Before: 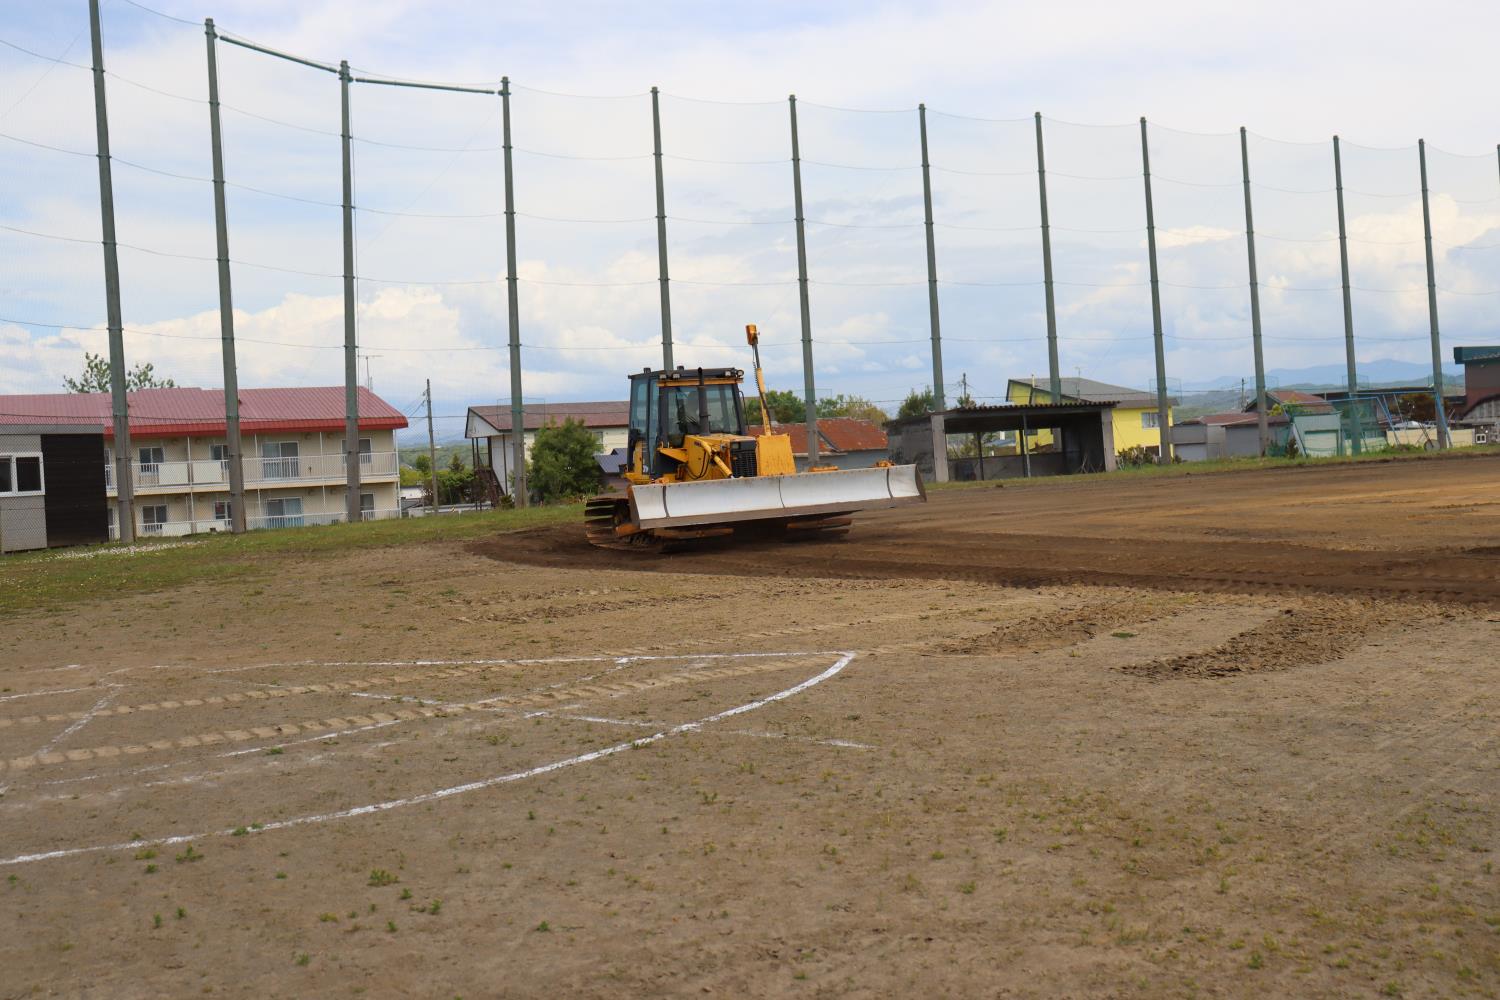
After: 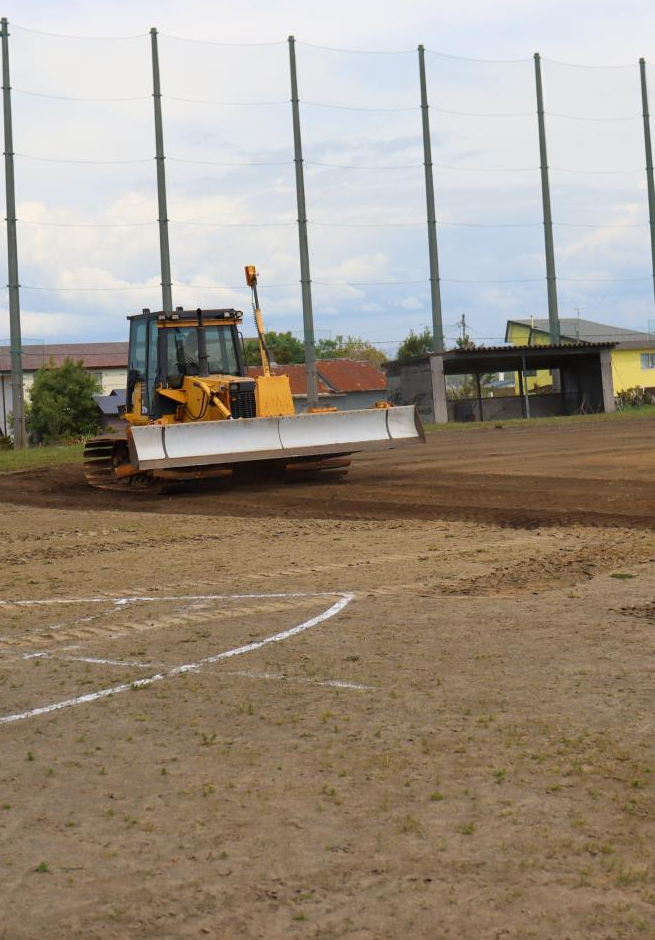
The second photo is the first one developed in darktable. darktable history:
crop: left 33.42%, top 5.943%, right 22.904%
